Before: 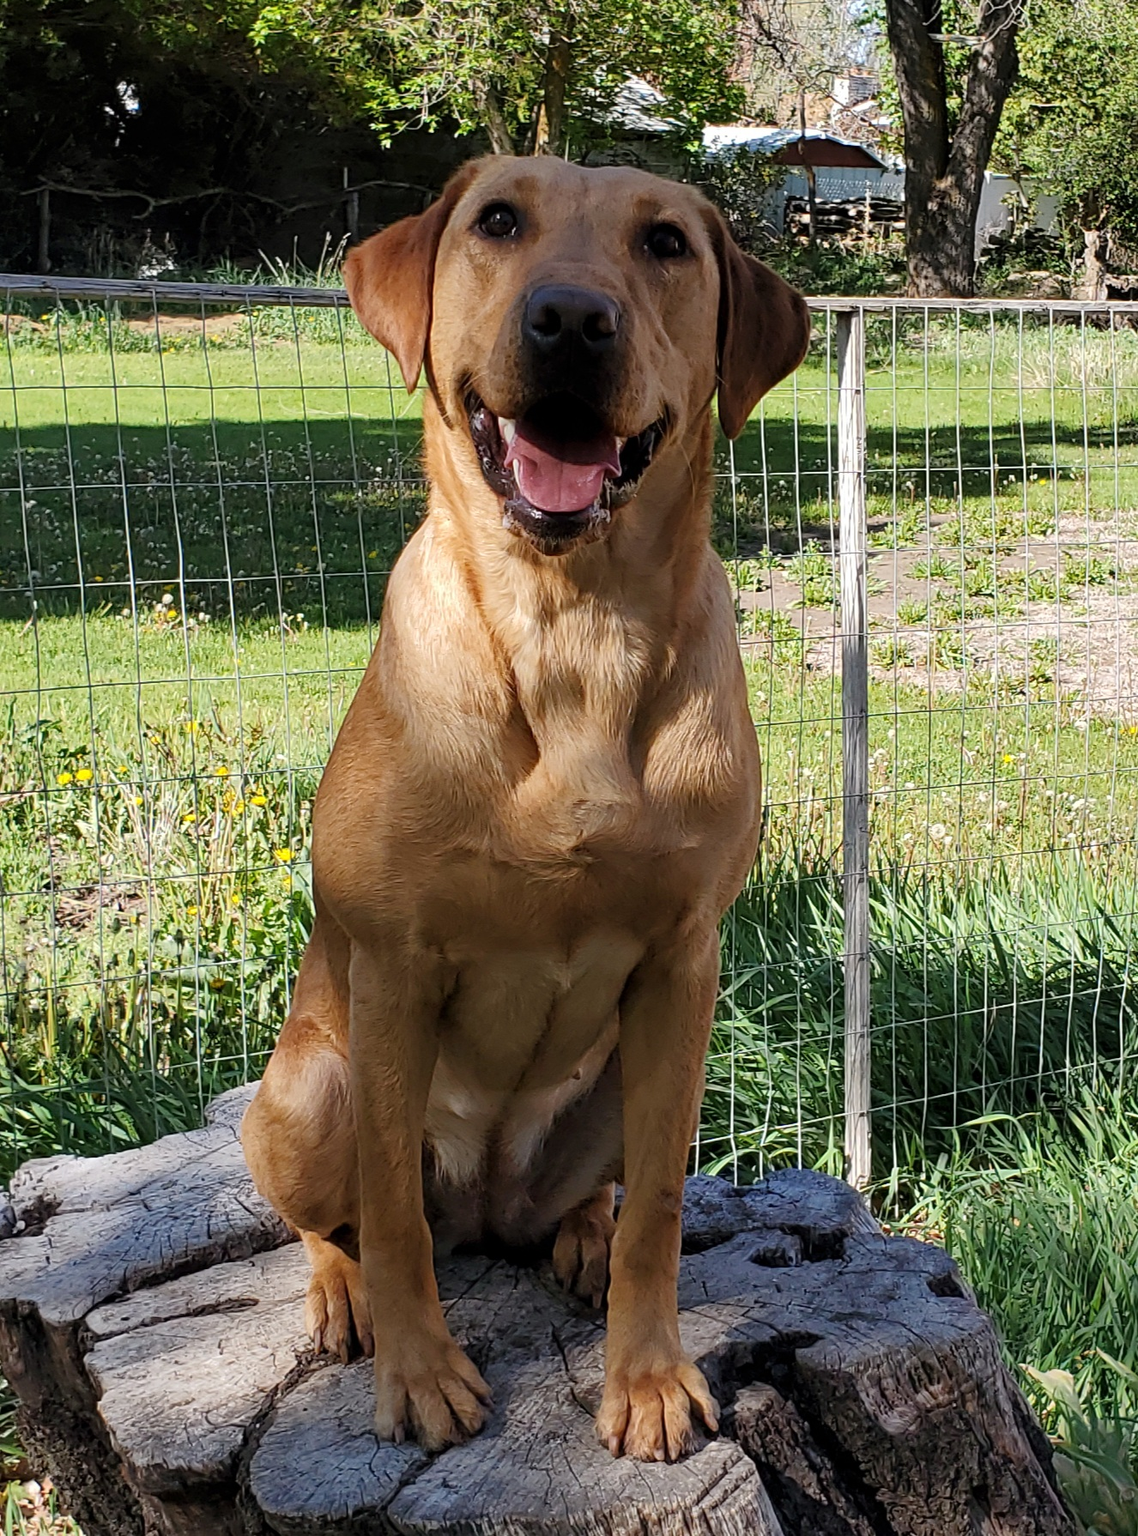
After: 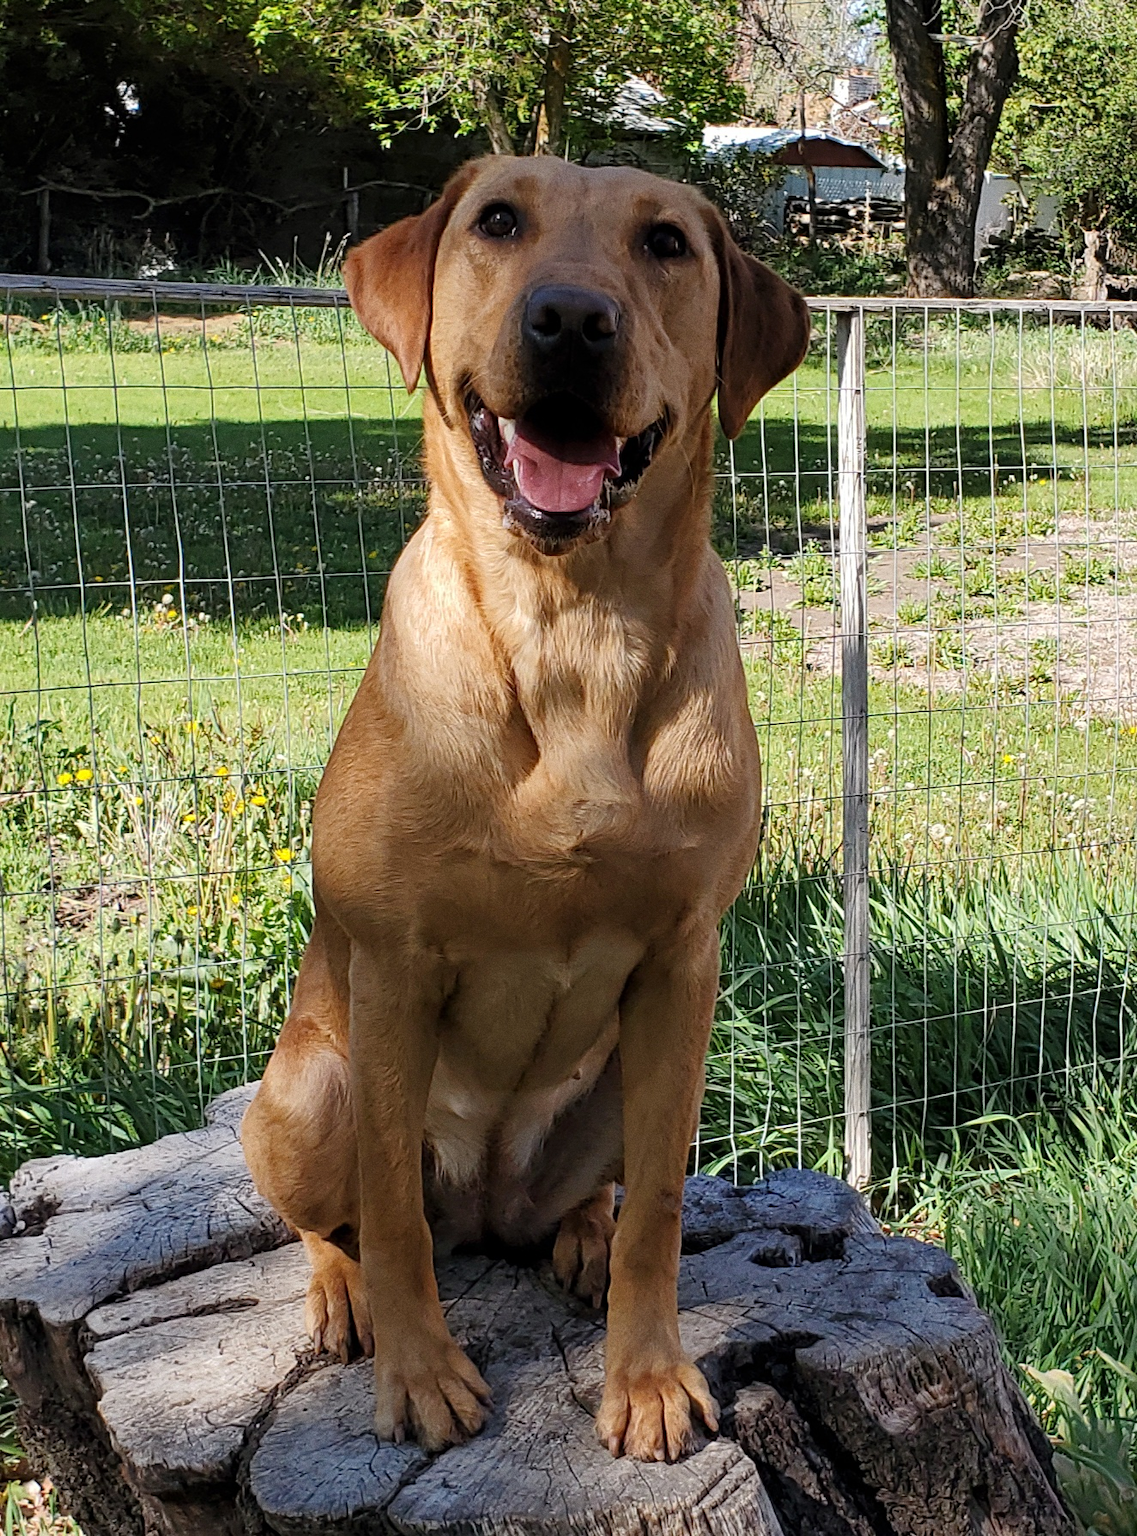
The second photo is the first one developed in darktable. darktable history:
rotate and perspective: automatic cropping original format, crop left 0, crop top 0
grain: coarseness 0.09 ISO
